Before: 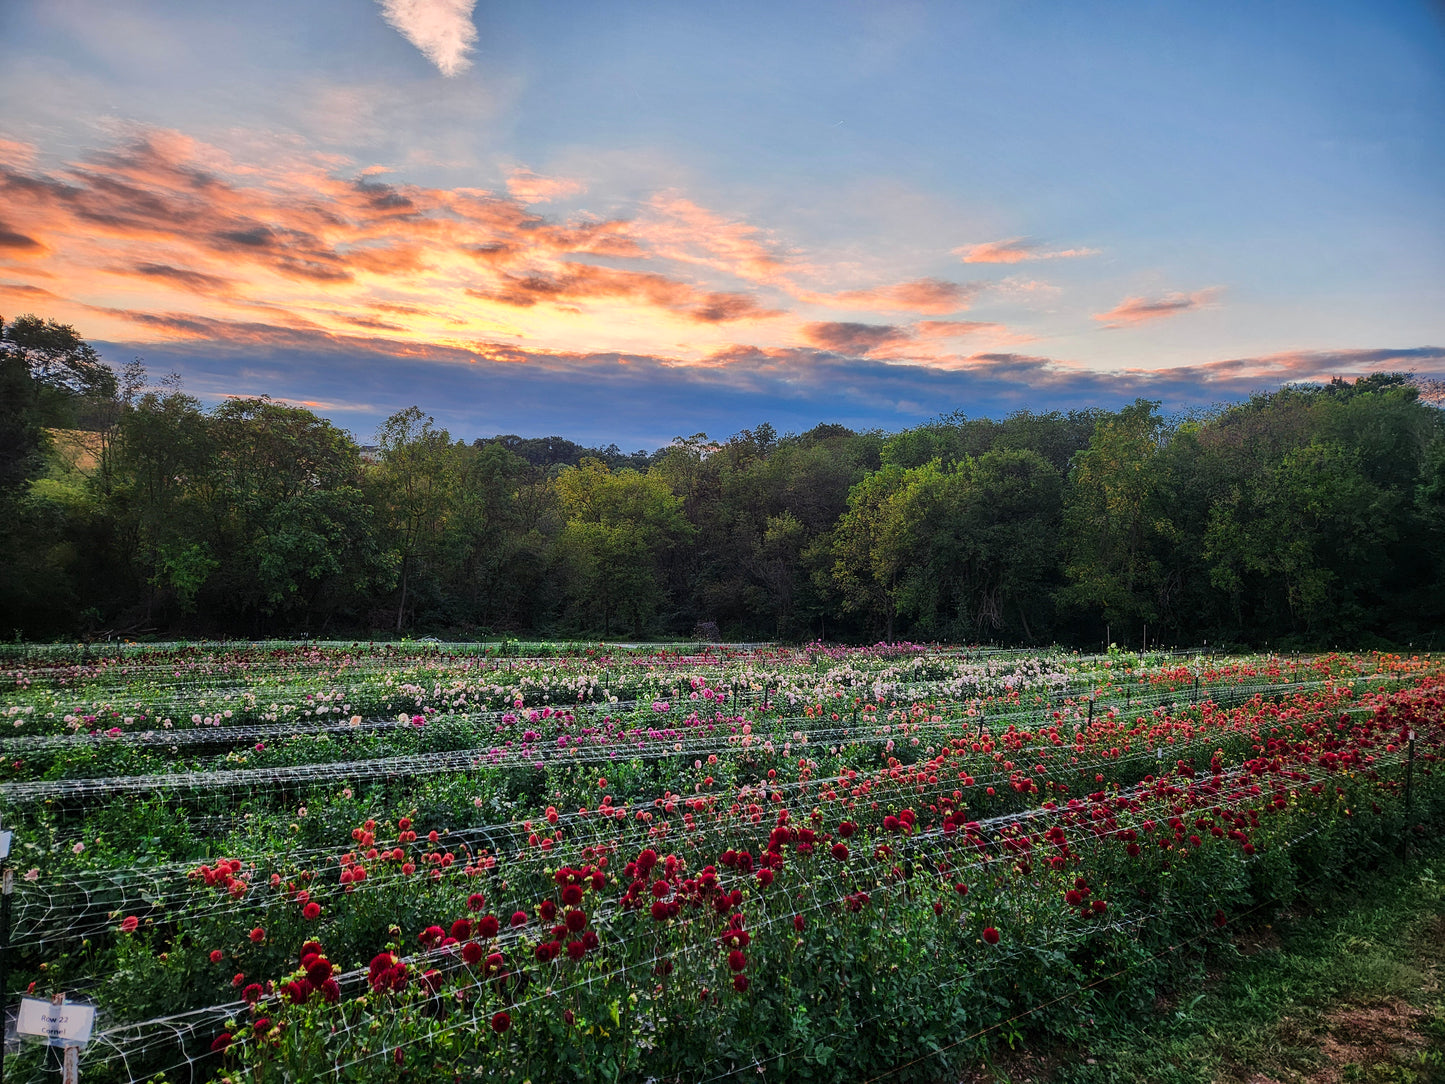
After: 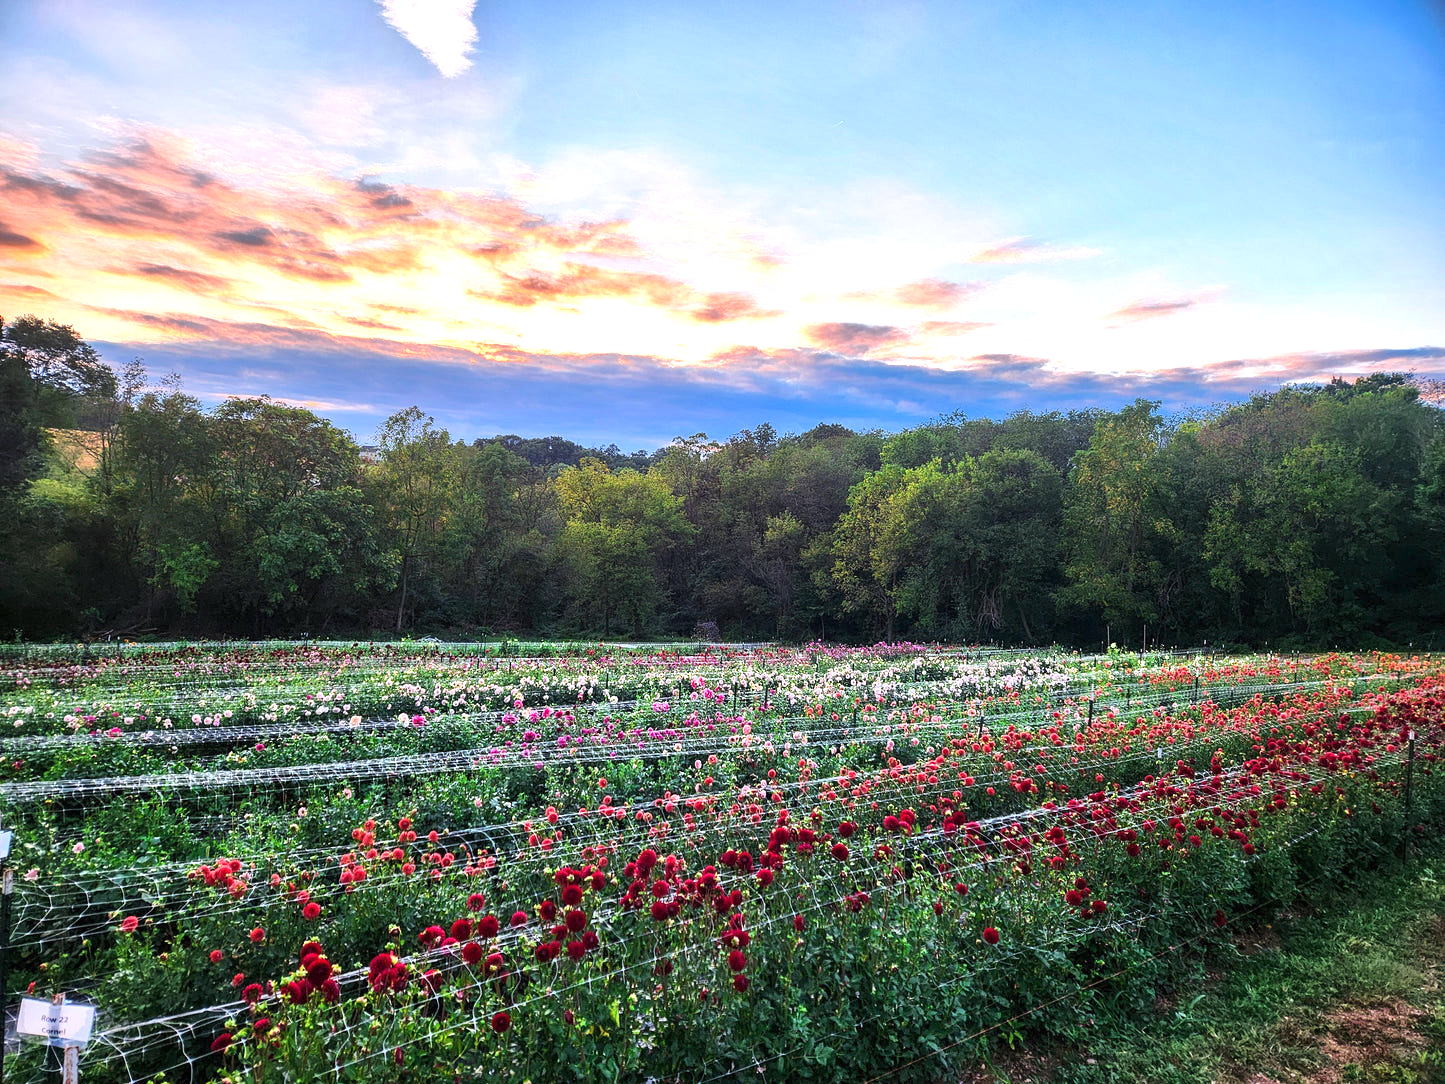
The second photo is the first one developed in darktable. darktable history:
exposure: exposure 1.001 EV, compensate highlight preservation false
color calibration: gray › normalize channels true, illuminant as shot in camera, x 0.358, y 0.373, temperature 4628.91 K, gamut compression 0.022
